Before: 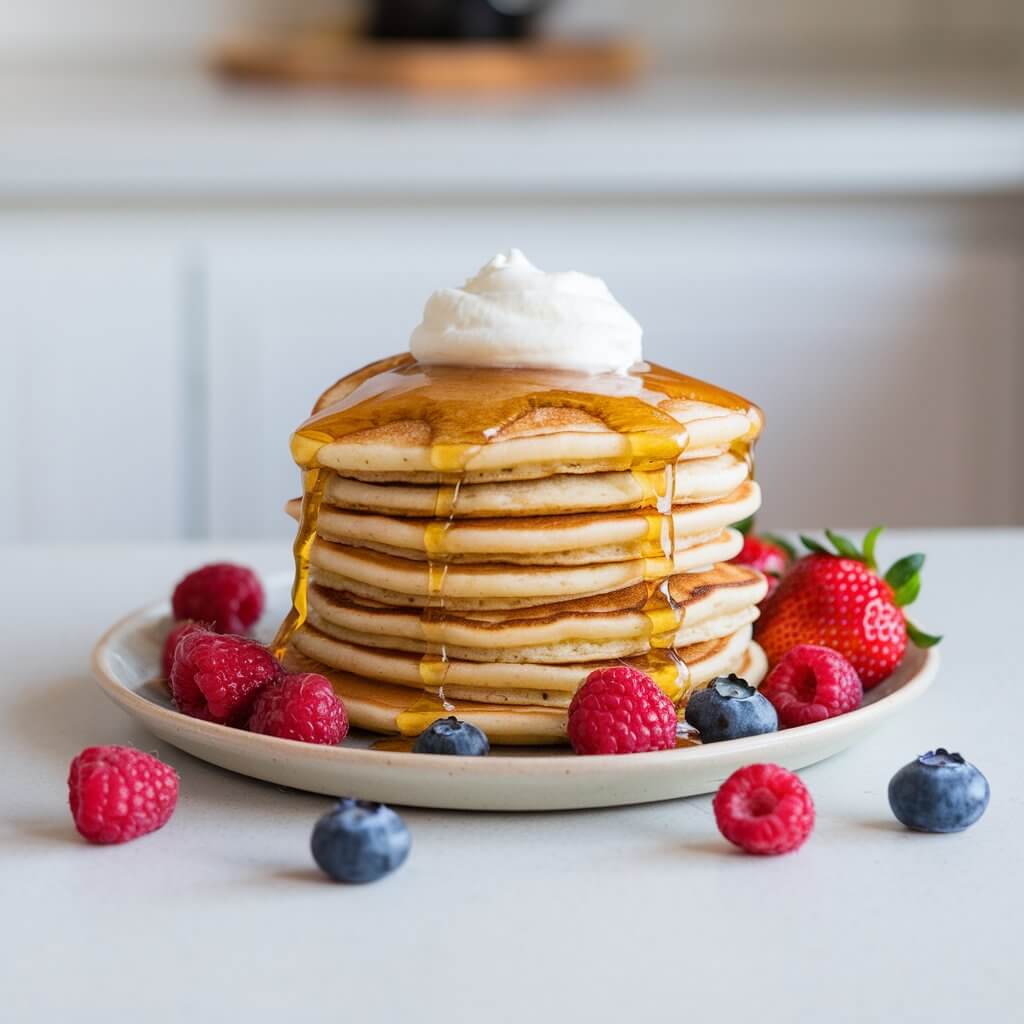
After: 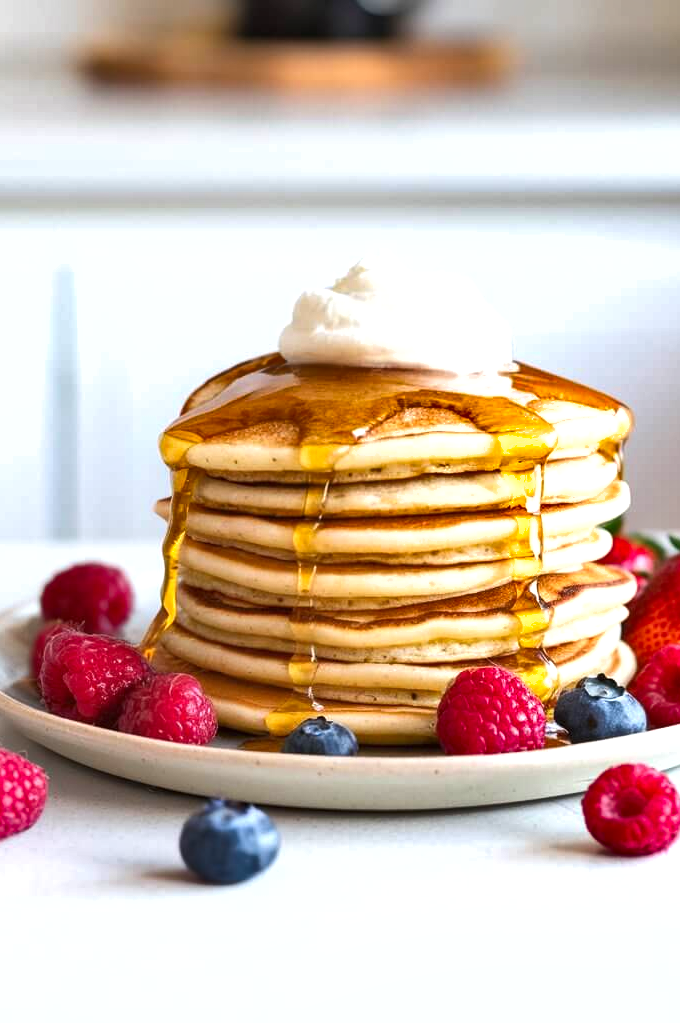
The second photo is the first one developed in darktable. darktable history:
tone equalizer: on, module defaults
exposure: black level correction 0, exposure 0.703 EV, compensate highlight preservation false
crop and rotate: left 12.877%, right 20.624%
shadows and highlights: low approximation 0.01, soften with gaussian
